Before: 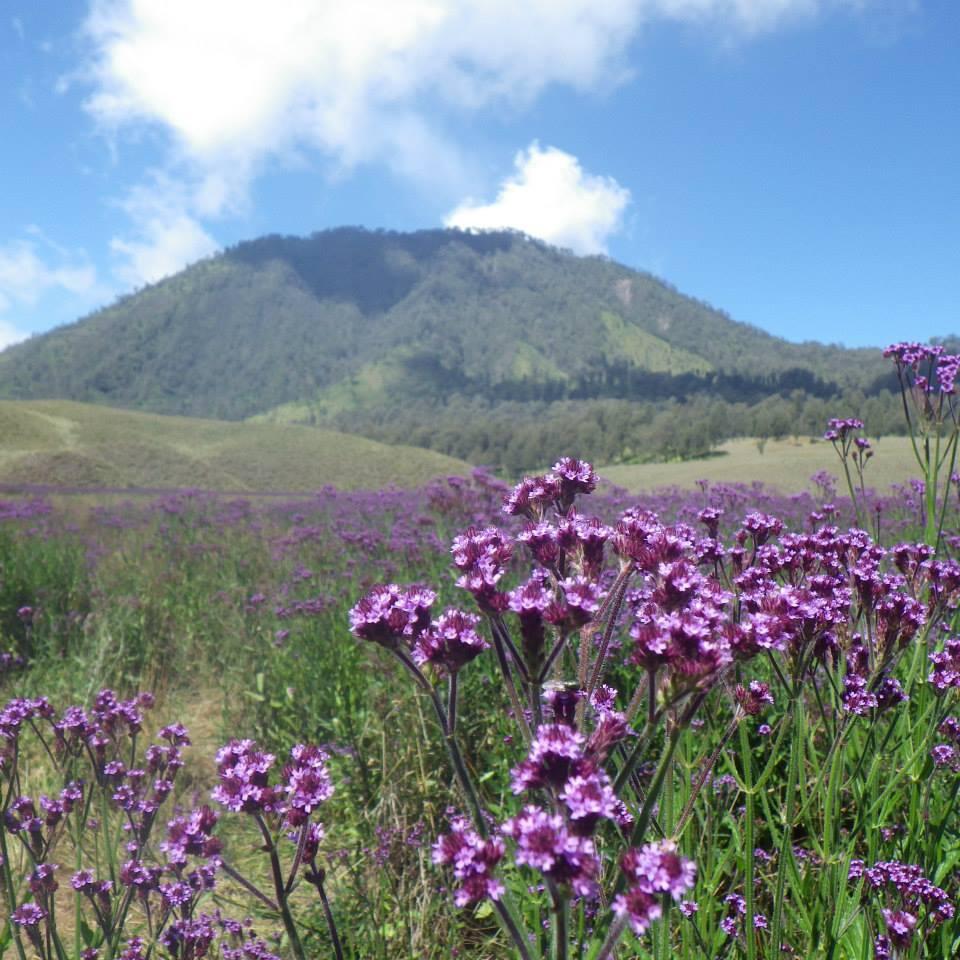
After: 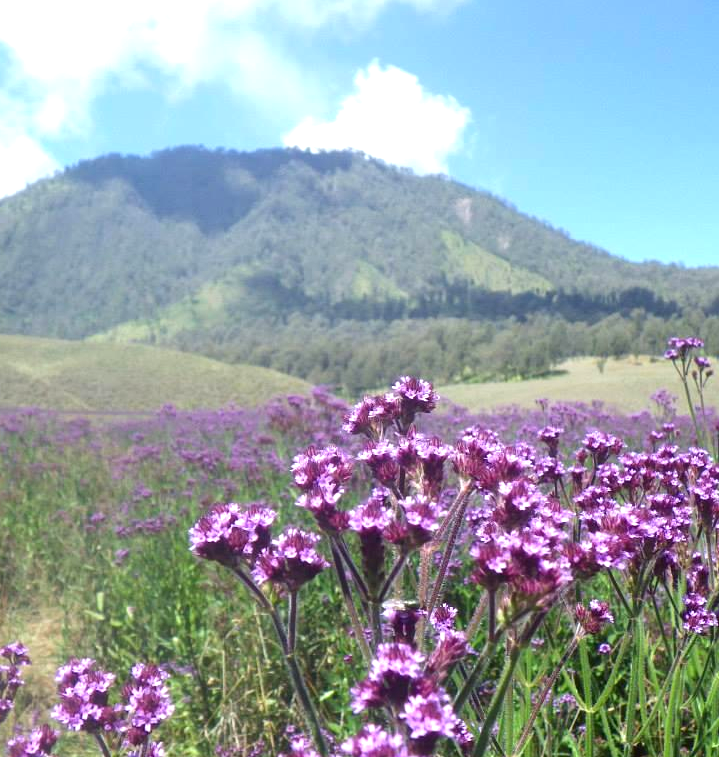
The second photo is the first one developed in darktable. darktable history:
crop: left 16.706%, top 8.459%, right 8.393%, bottom 12.685%
exposure: exposure 0.694 EV, compensate highlight preservation false
